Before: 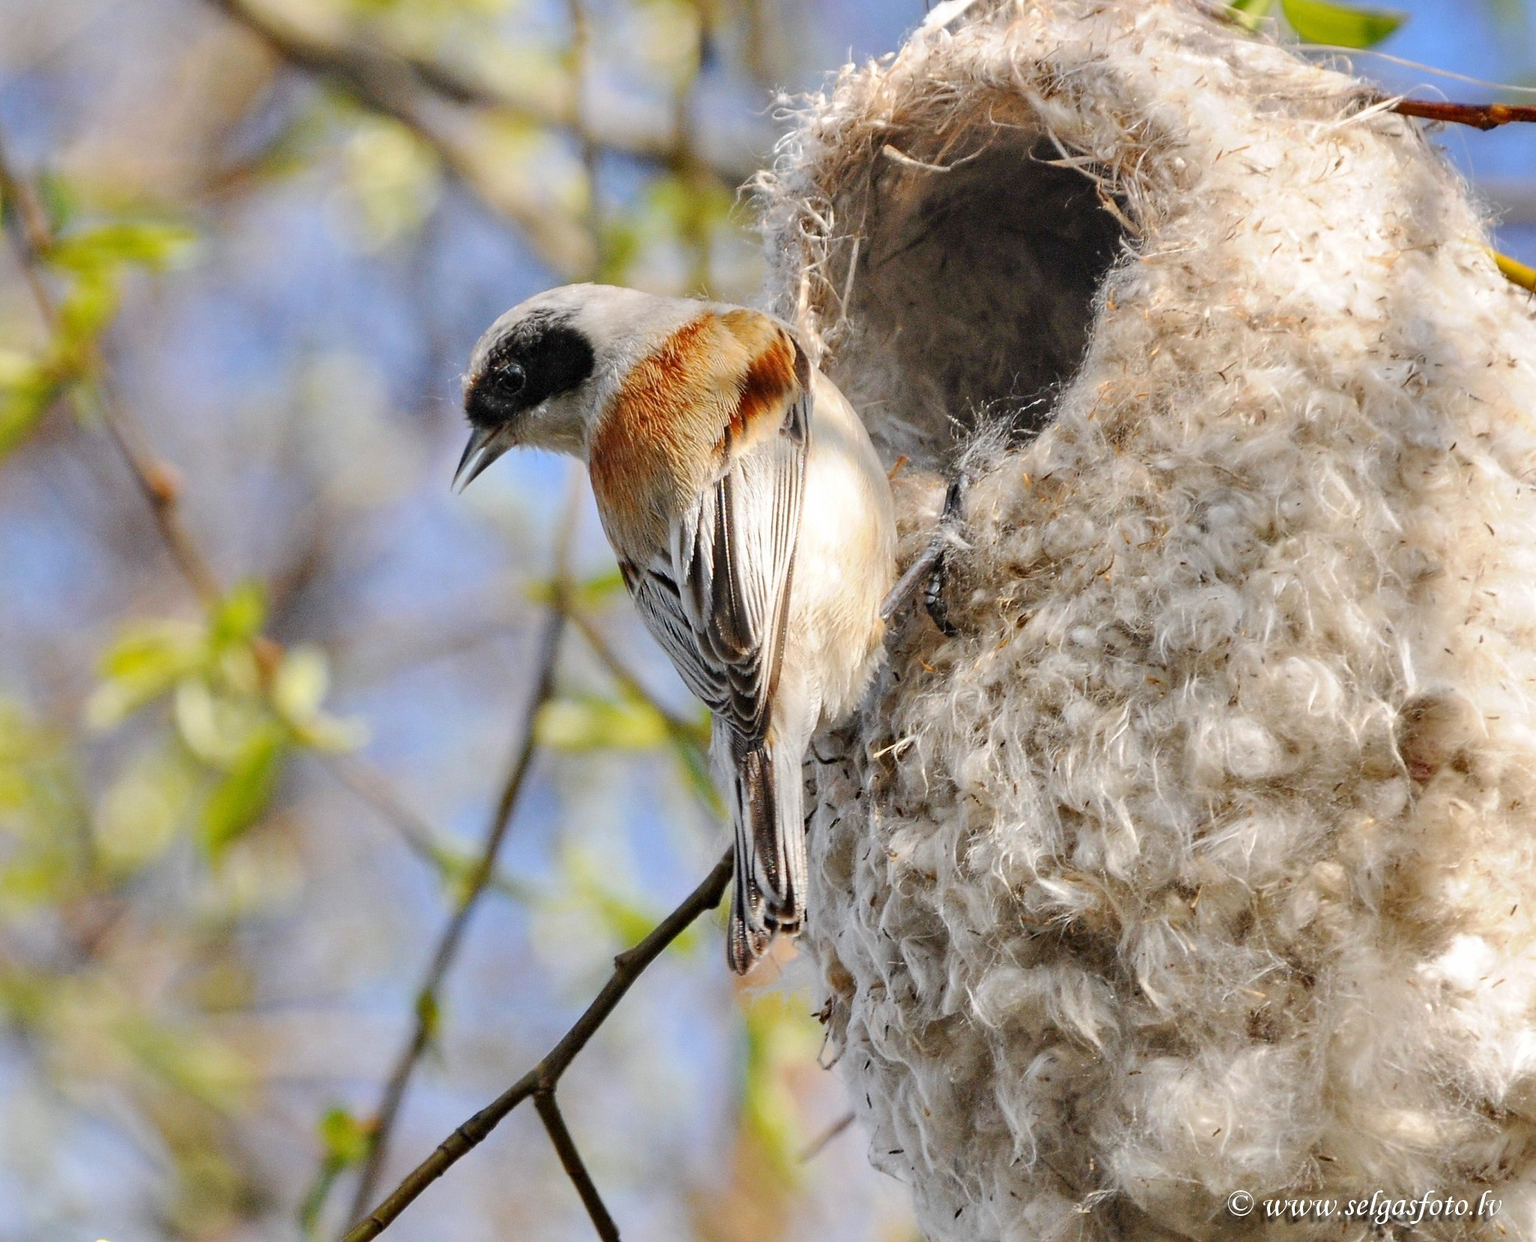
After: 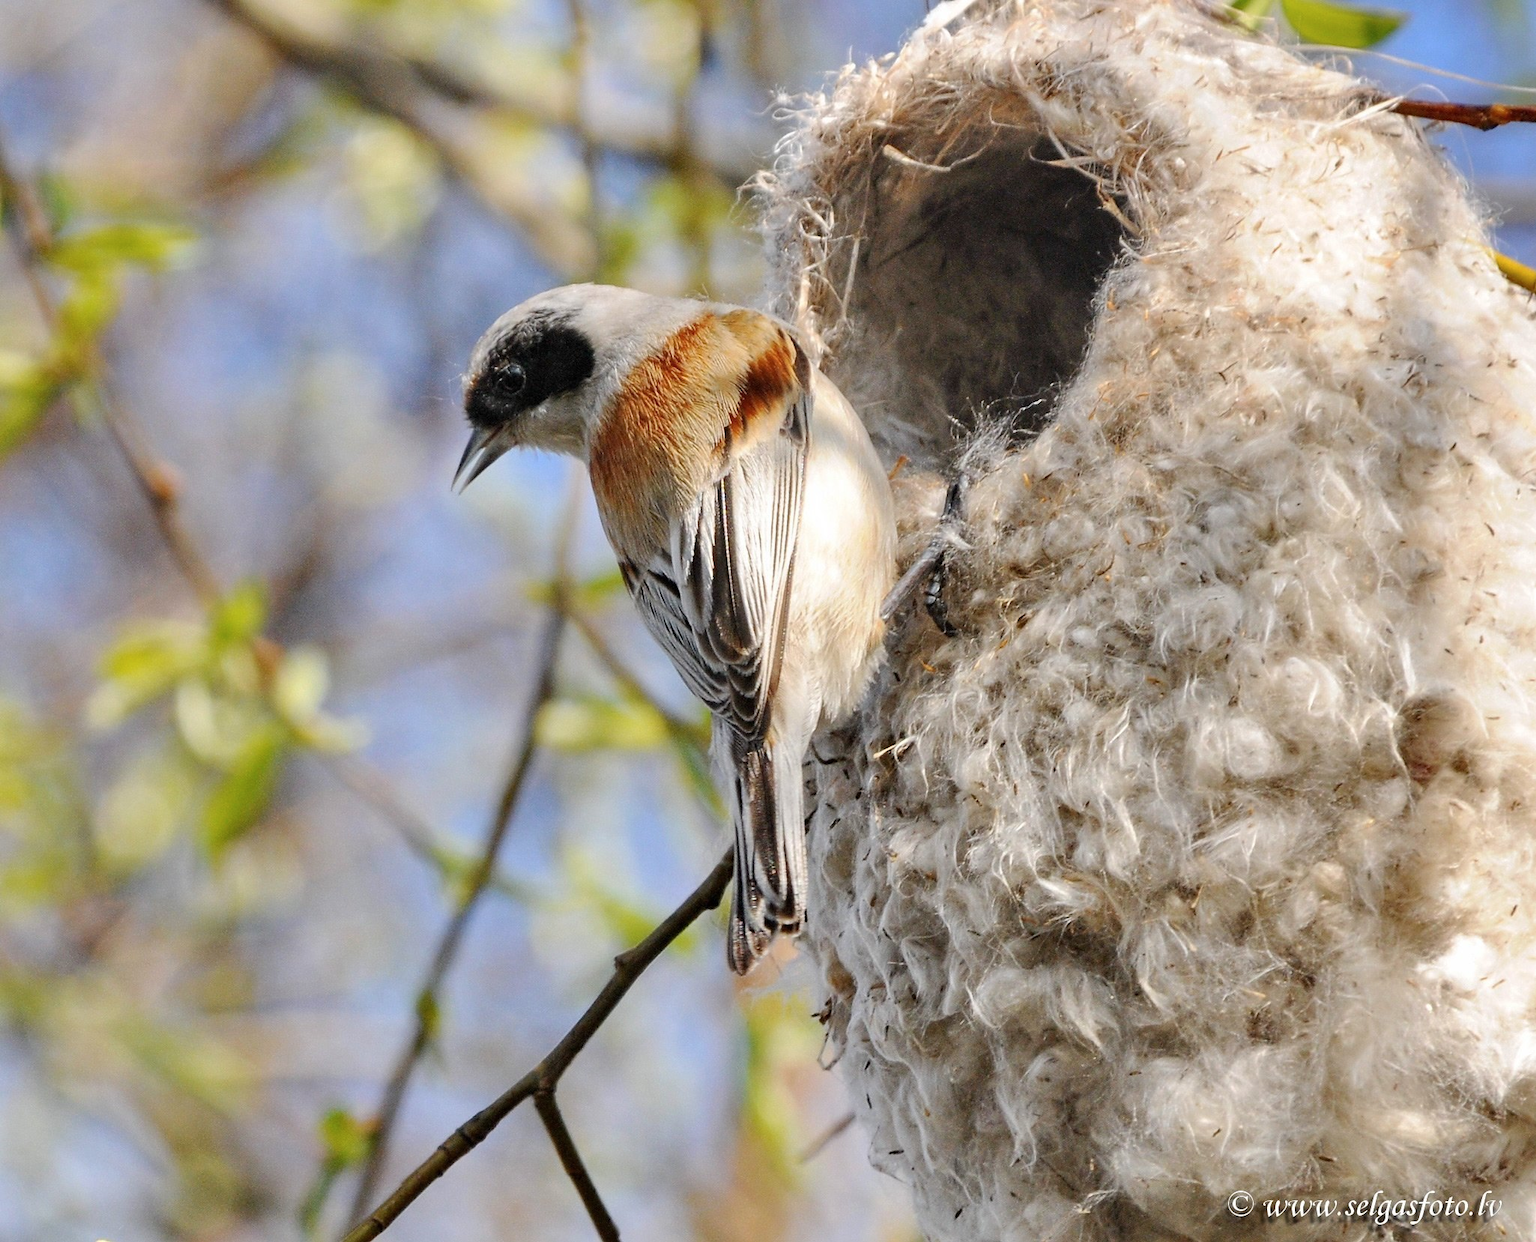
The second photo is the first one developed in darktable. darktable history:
contrast brightness saturation: saturation -0.045
